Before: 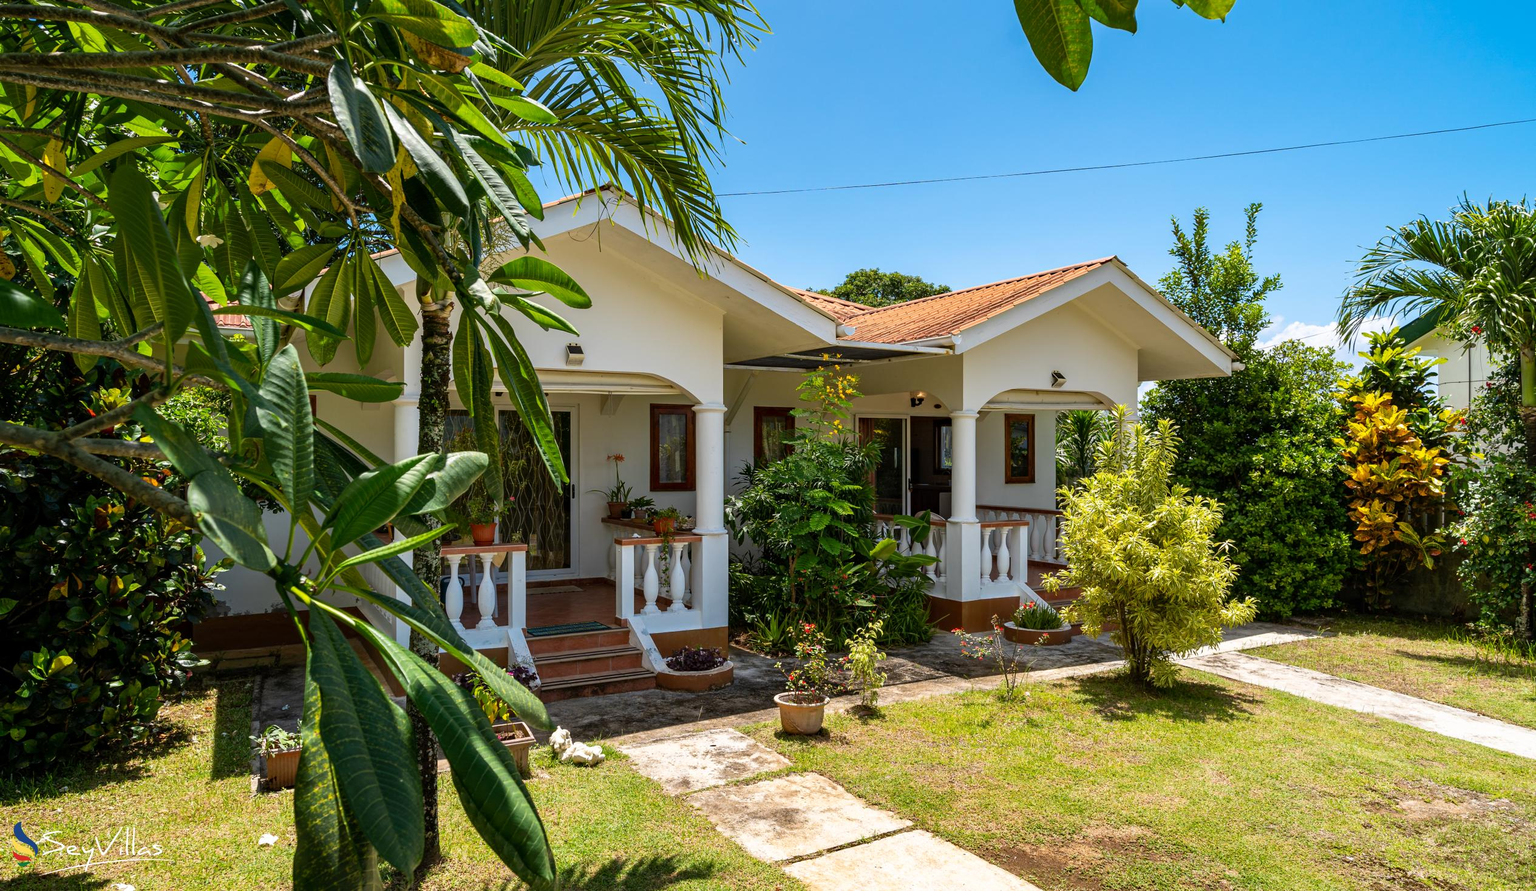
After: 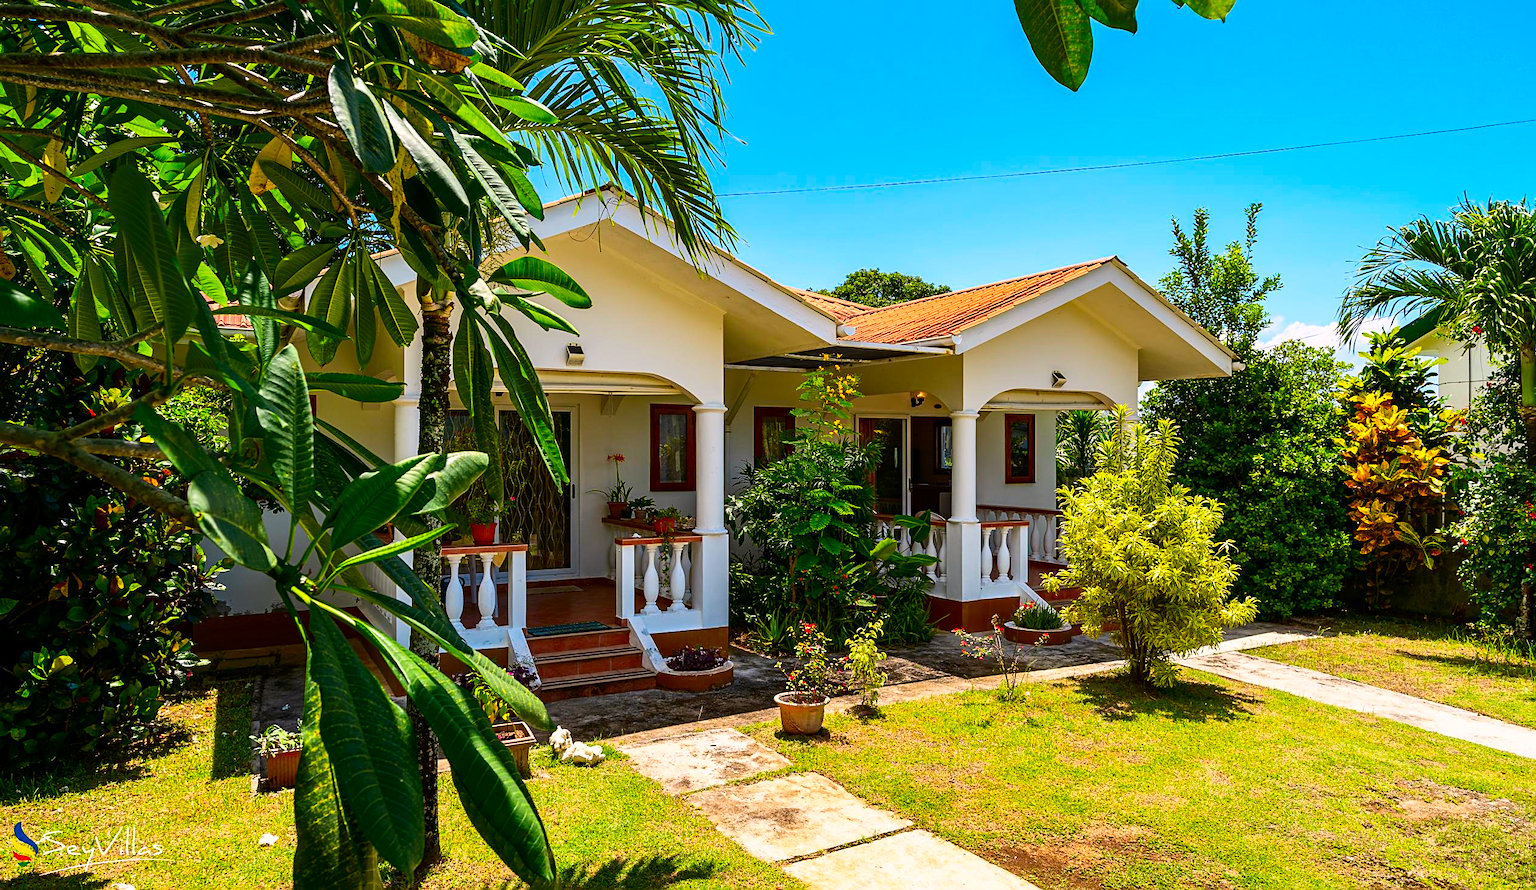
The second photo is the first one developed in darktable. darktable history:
color correction: highlights a* 3.19, highlights b* 2.05, saturation 1.24
sharpen: on, module defaults
haze removal: strength 0.014, distance 0.246, compatibility mode true, adaptive false
contrast brightness saturation: contrast 0.185, saturation 0.308
